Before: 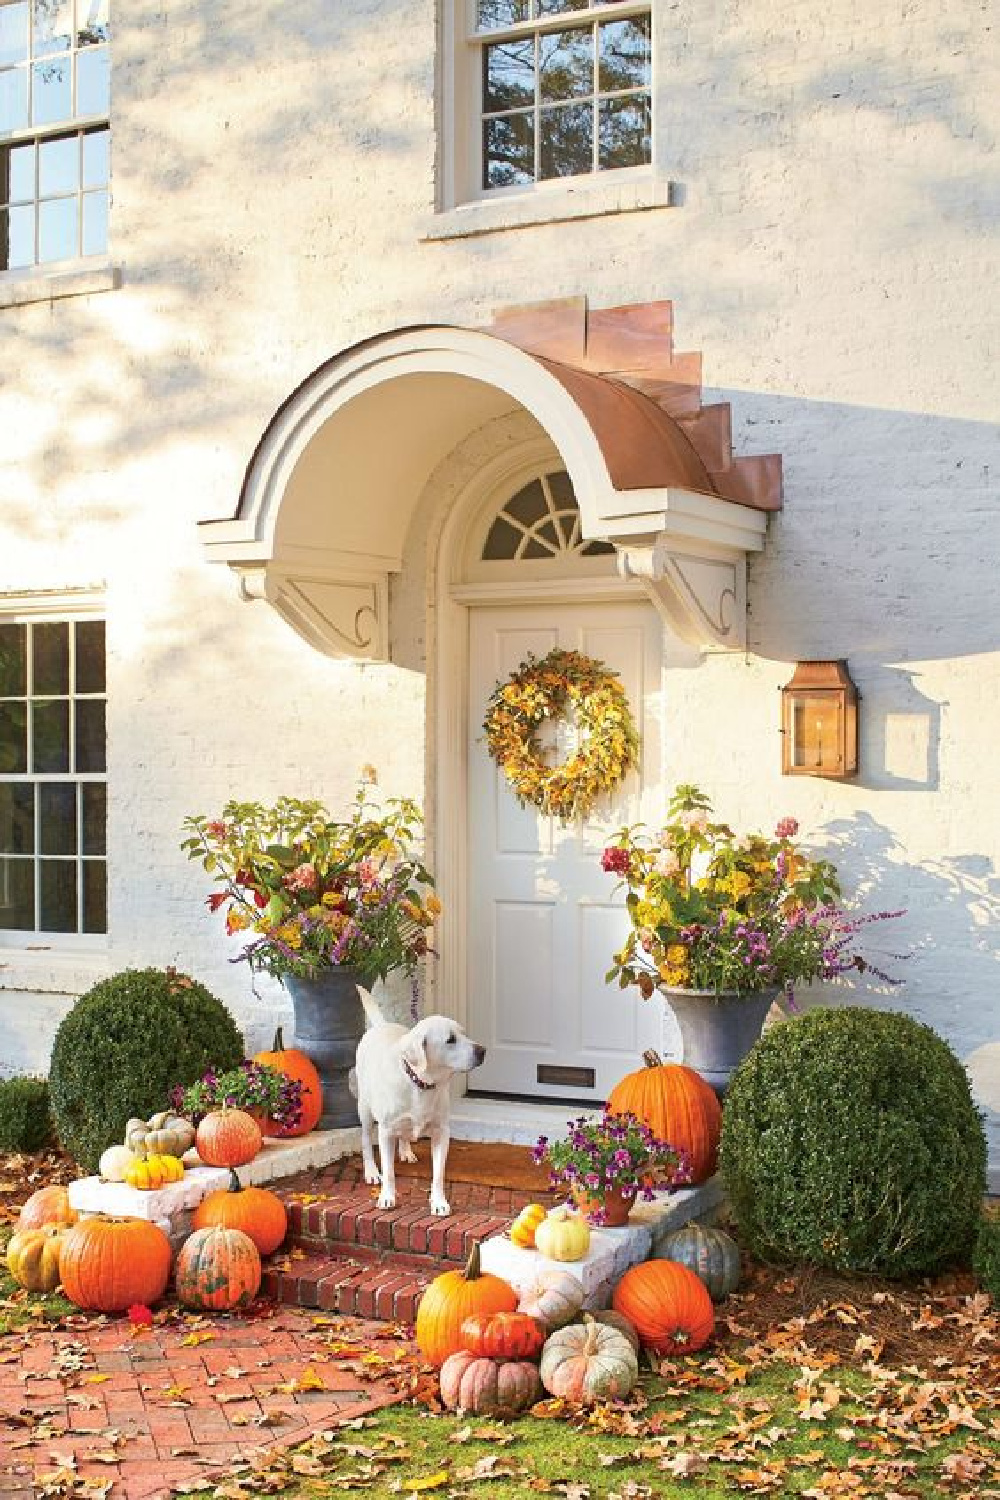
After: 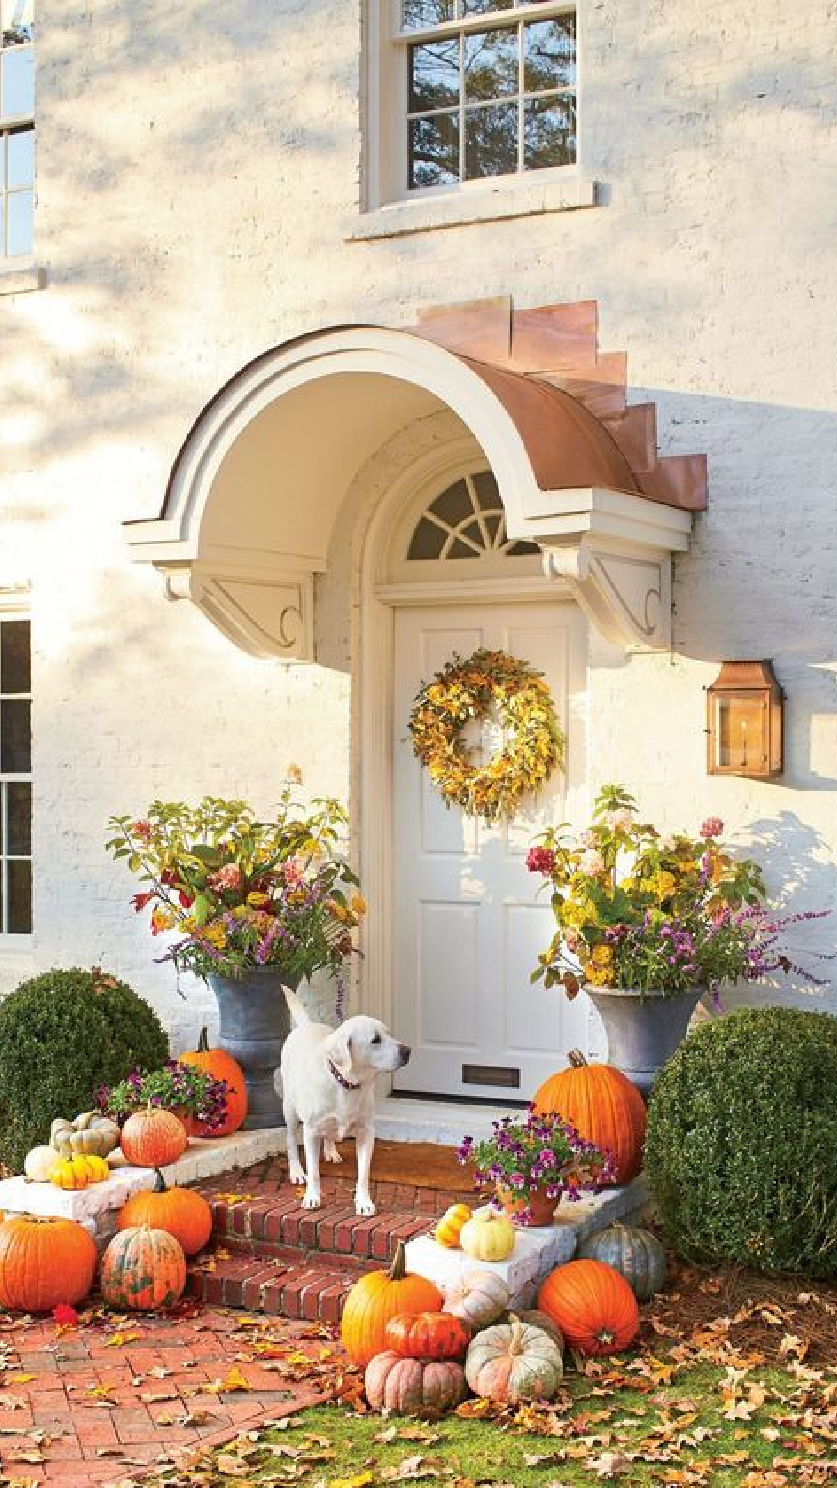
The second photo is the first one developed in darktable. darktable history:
color correction: highlights a* -0.182, highlights b* -0.124
crop: left 7.598%, right 7.873%
